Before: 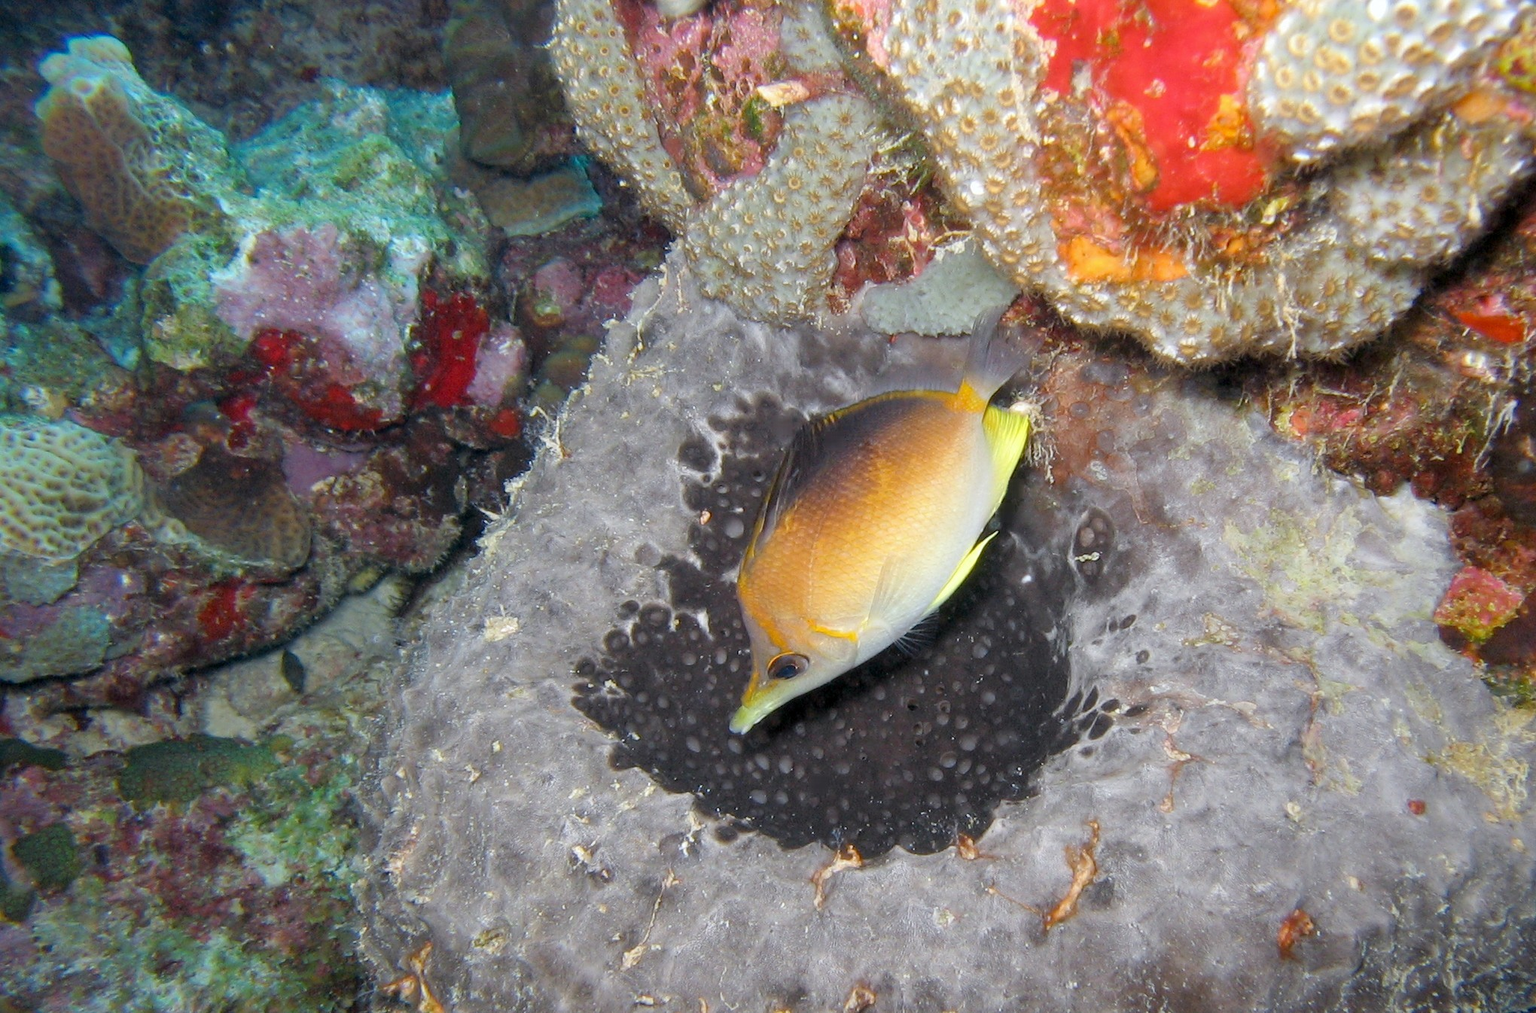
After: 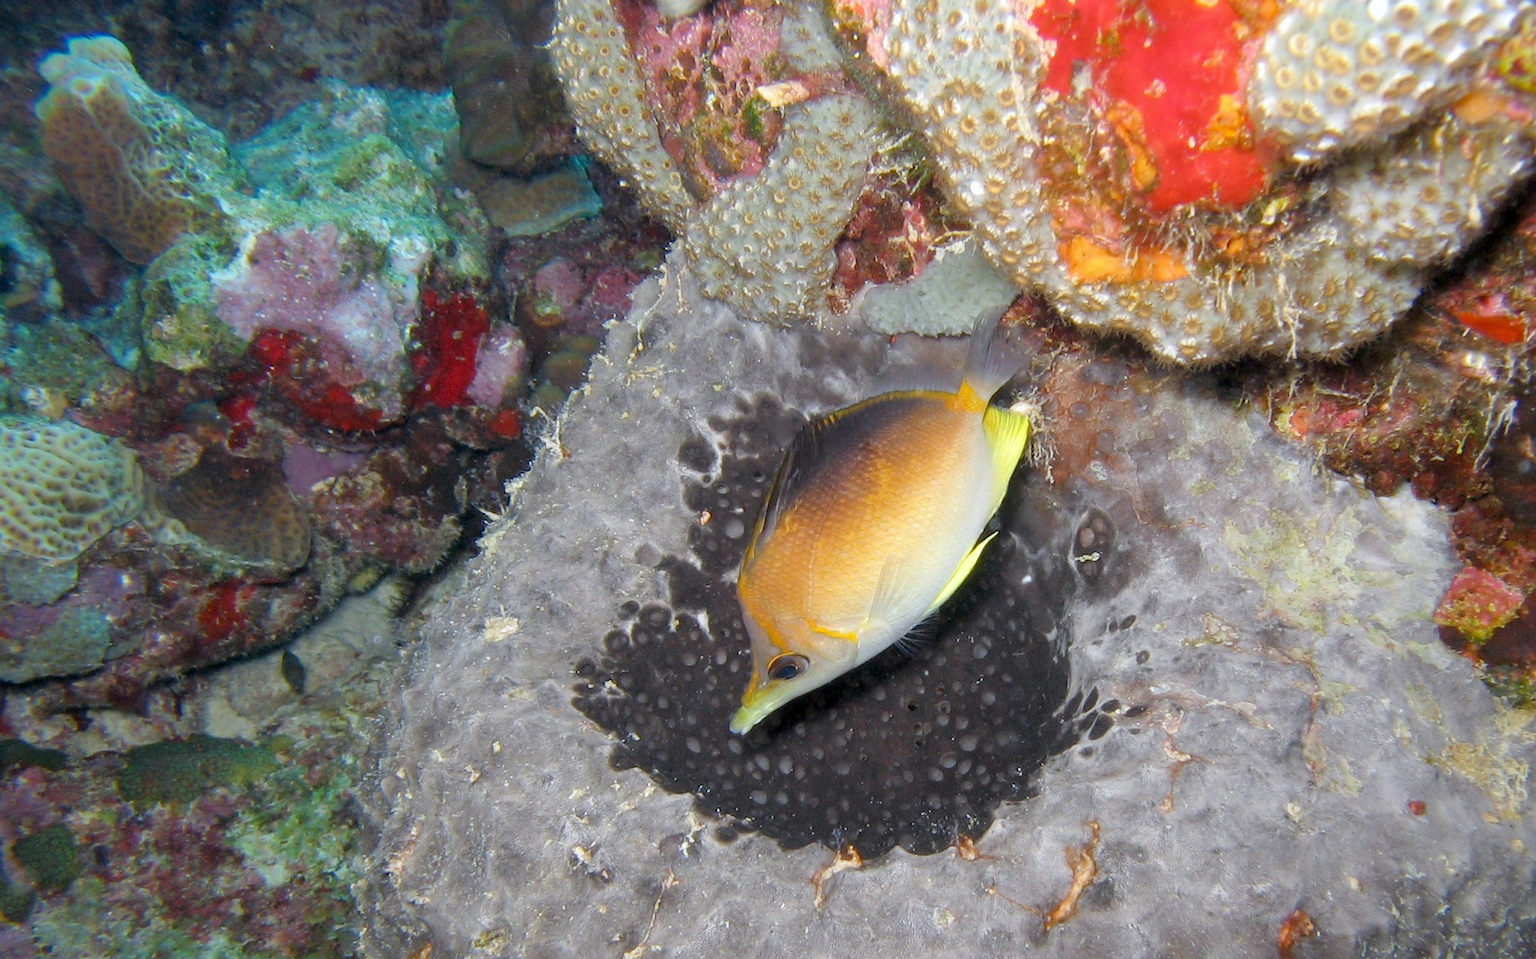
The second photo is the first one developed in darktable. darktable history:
crop and rotate: top 0.012%, bottom 5.282%
